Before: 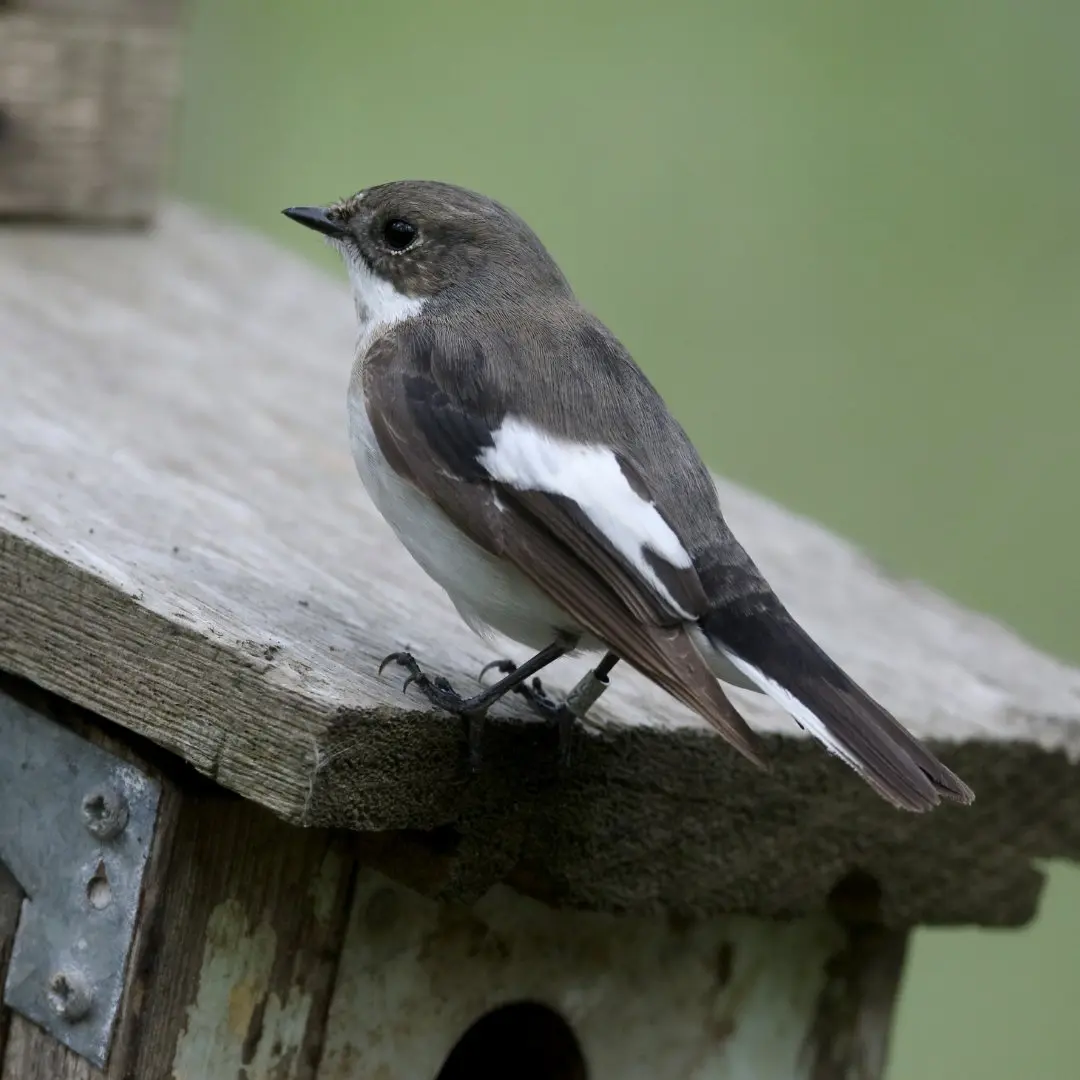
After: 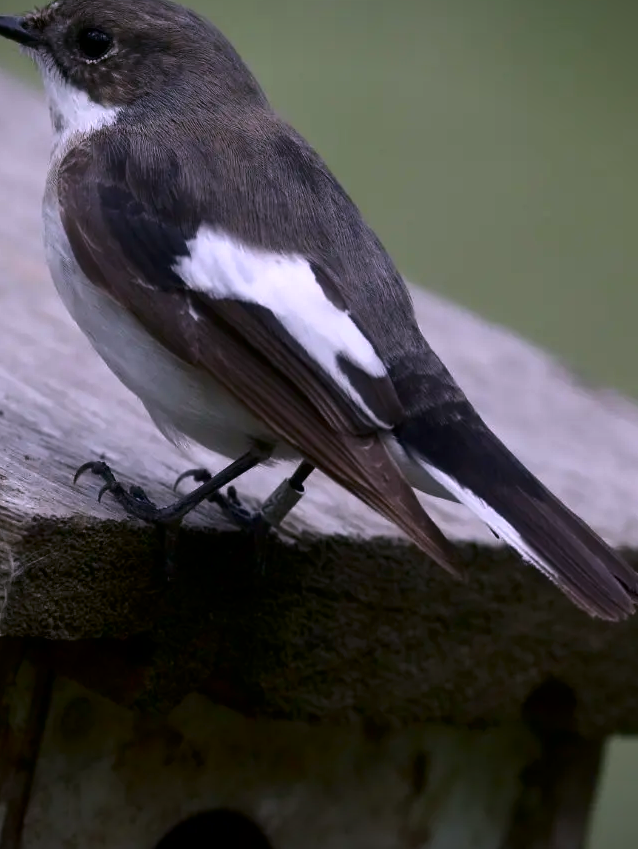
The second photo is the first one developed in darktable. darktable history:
crop and rotate: left 28.256%, top 17.734%, right 12.656%, bottom 3.573%
white balance: red 1.066, blue 1.119
contrast brightness saturation: brightness -0.2, saturation 0.08
vignetting: fall-off start 97.23%, saturation -0.024, center (-0.033, -0.042), width/height ratio 1.179, unbound false
